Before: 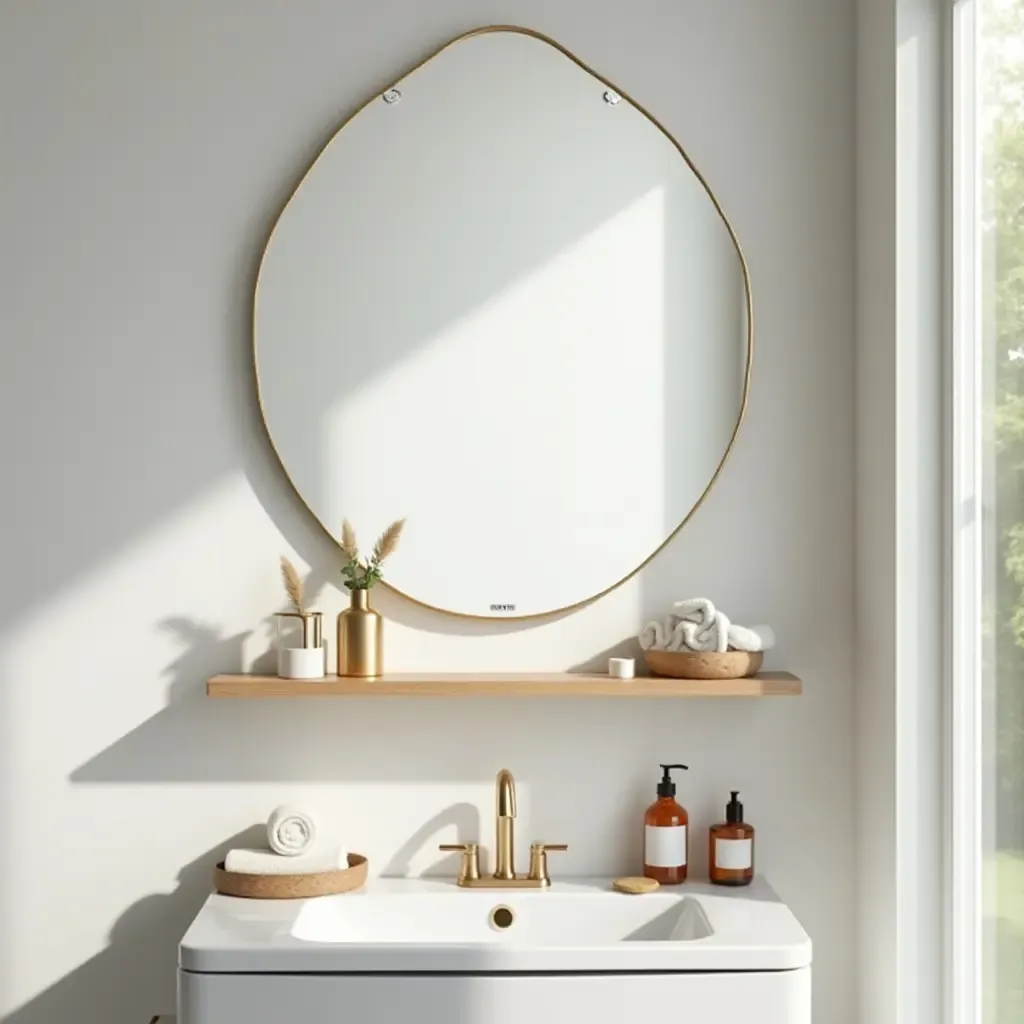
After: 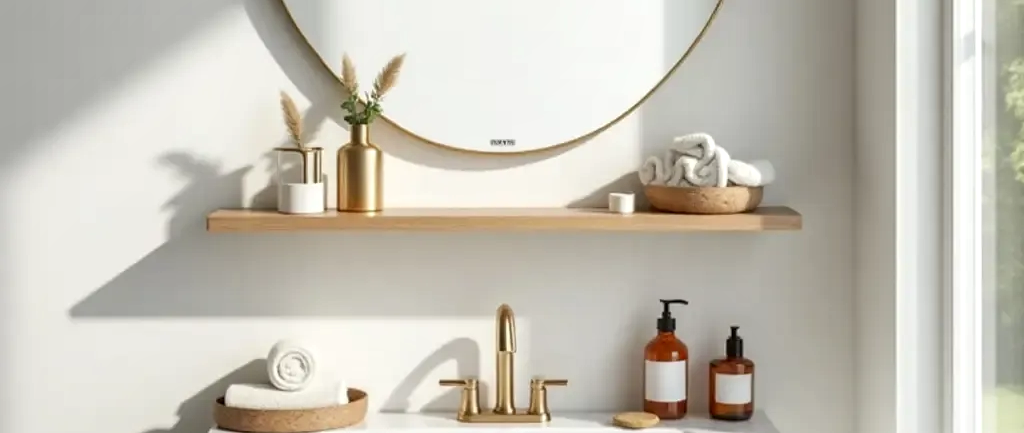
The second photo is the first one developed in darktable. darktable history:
crop: top 45.448%, bottom 12.185%
local contrast: on, module defaults
